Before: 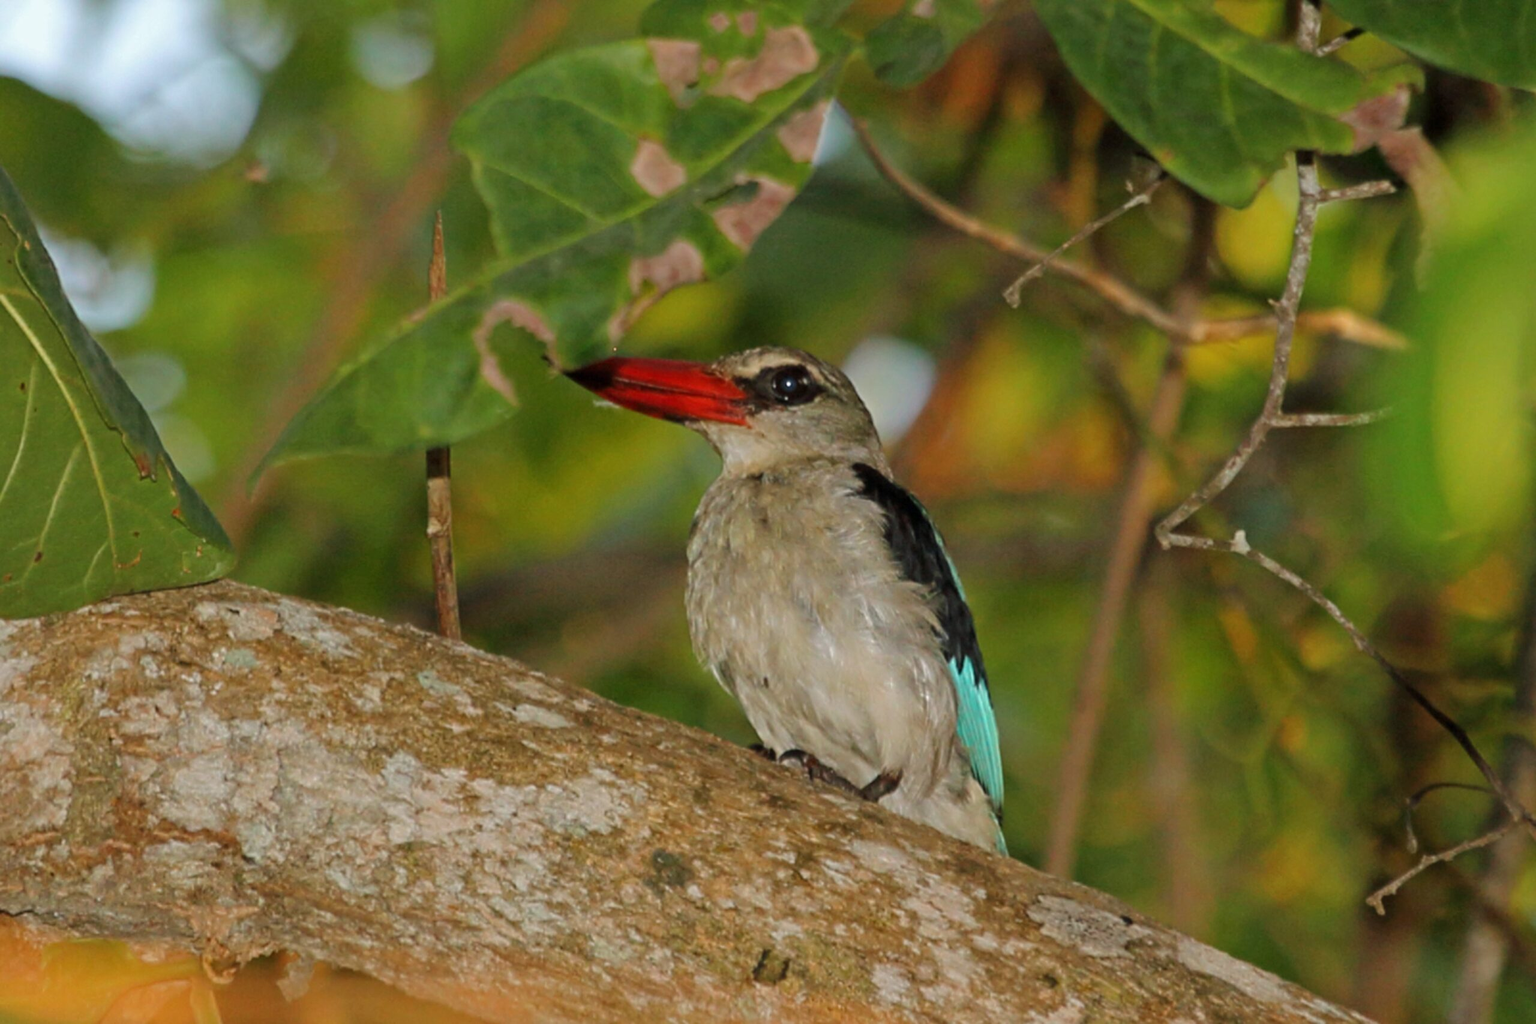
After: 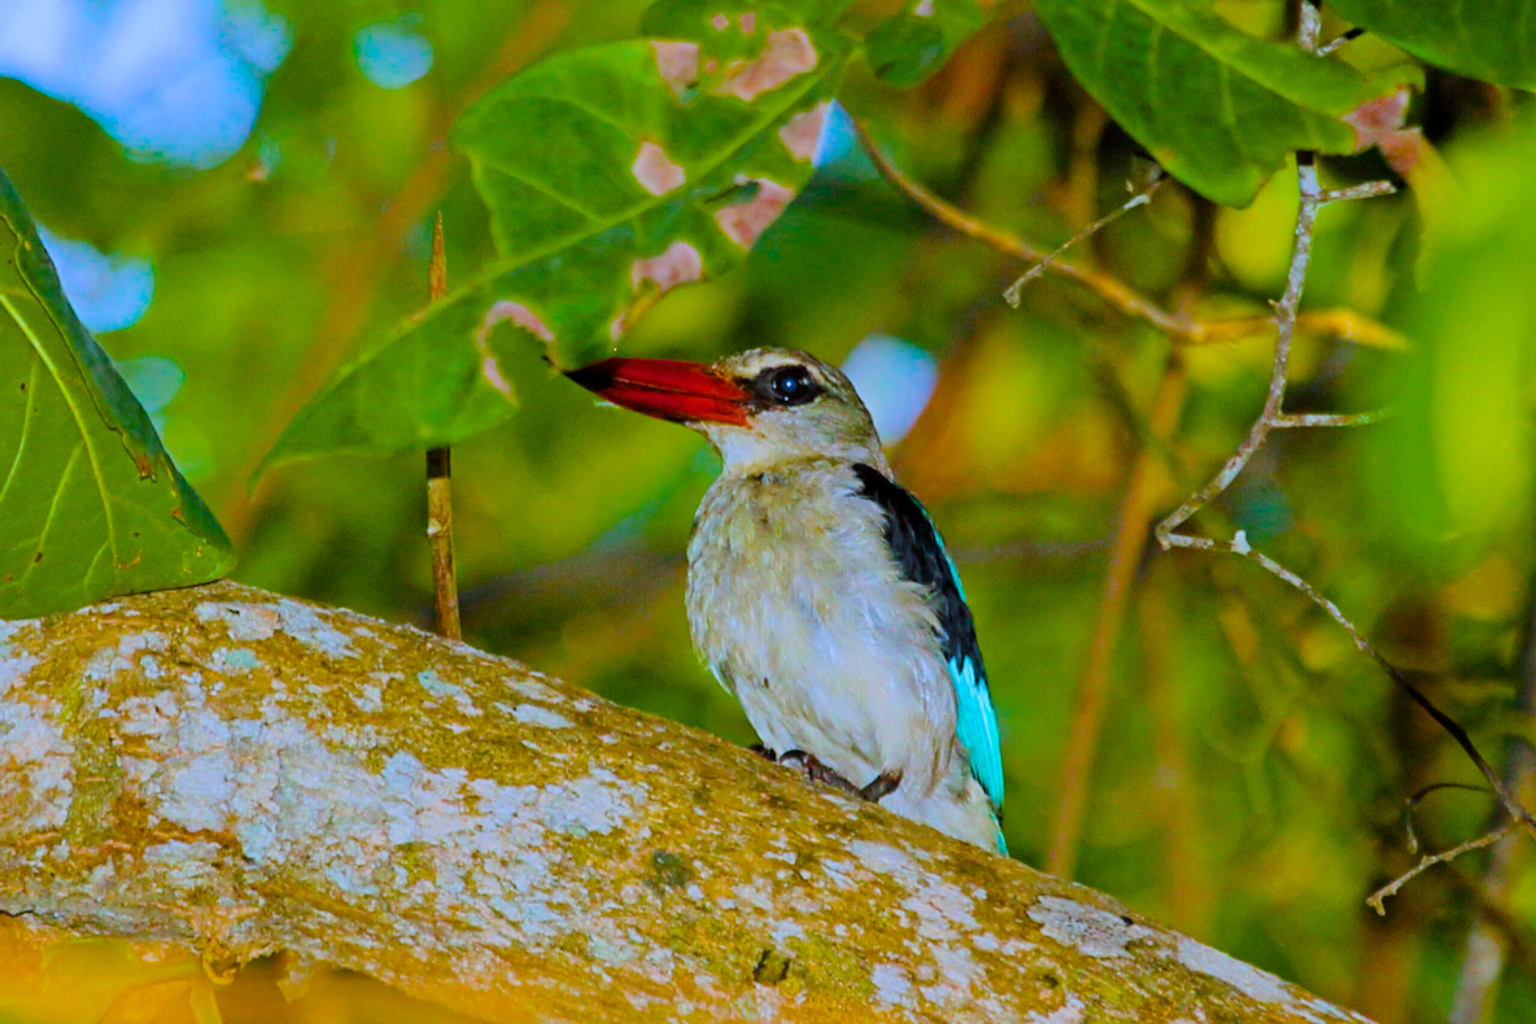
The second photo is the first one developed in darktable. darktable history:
filmic rgb: black relative exposure -7.65 EV, white relative exposure 4.56 EV, hardness 3.61
white balance: red 0.871, blue 1.249
color balance rgb: linear chroma grading › global chroma 42%, perceptual saturation grading › global saturation 42%, perceptual brilliance grading › global brilliance 25%, global vibrance 33%
